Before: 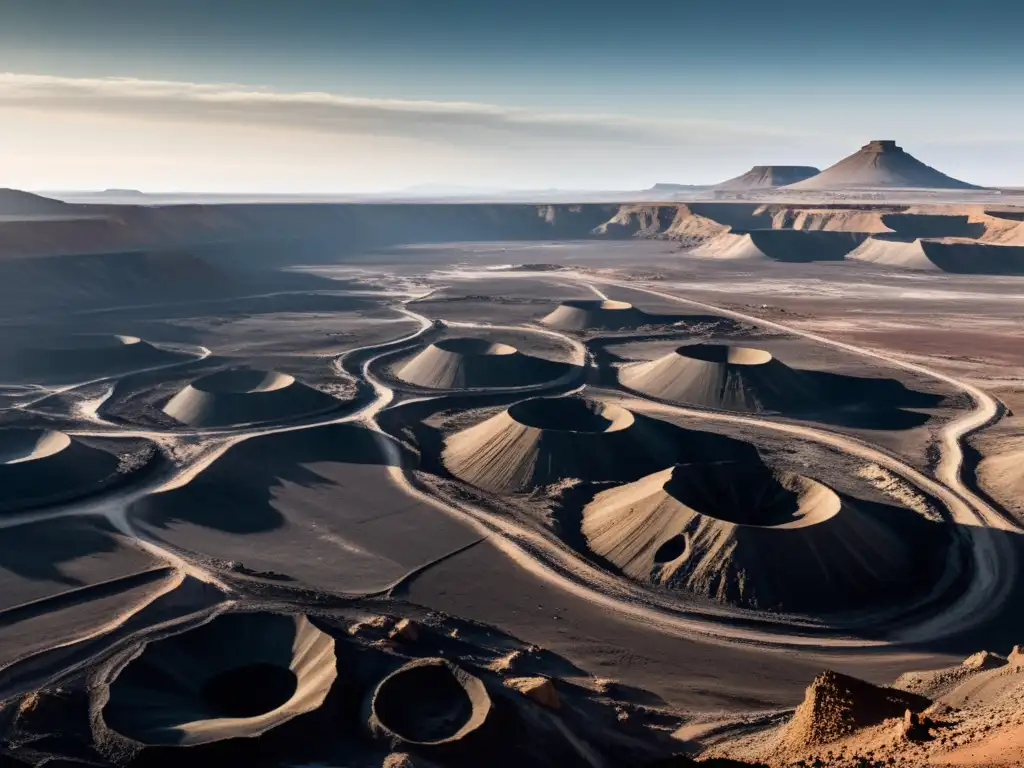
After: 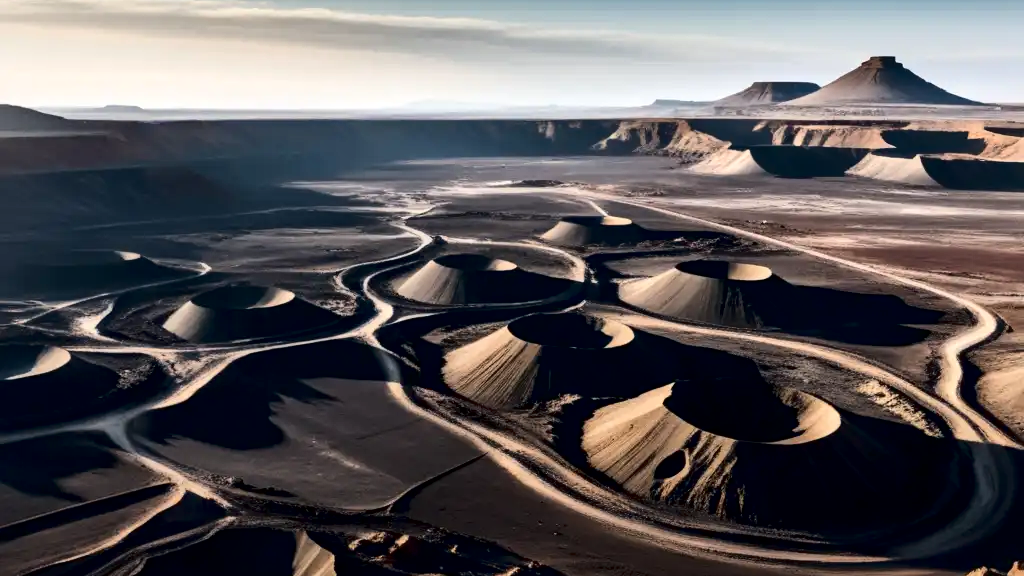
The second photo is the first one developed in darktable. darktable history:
contrast brightness saturation: contrast 0.2, brightness -0.11, saturation 0.1
local contrast: mode bilateral grid, contrast 25, coarseness 60, detail 151%, midtone range 0.2
crop: top 11.038%, bottom 13.962%
